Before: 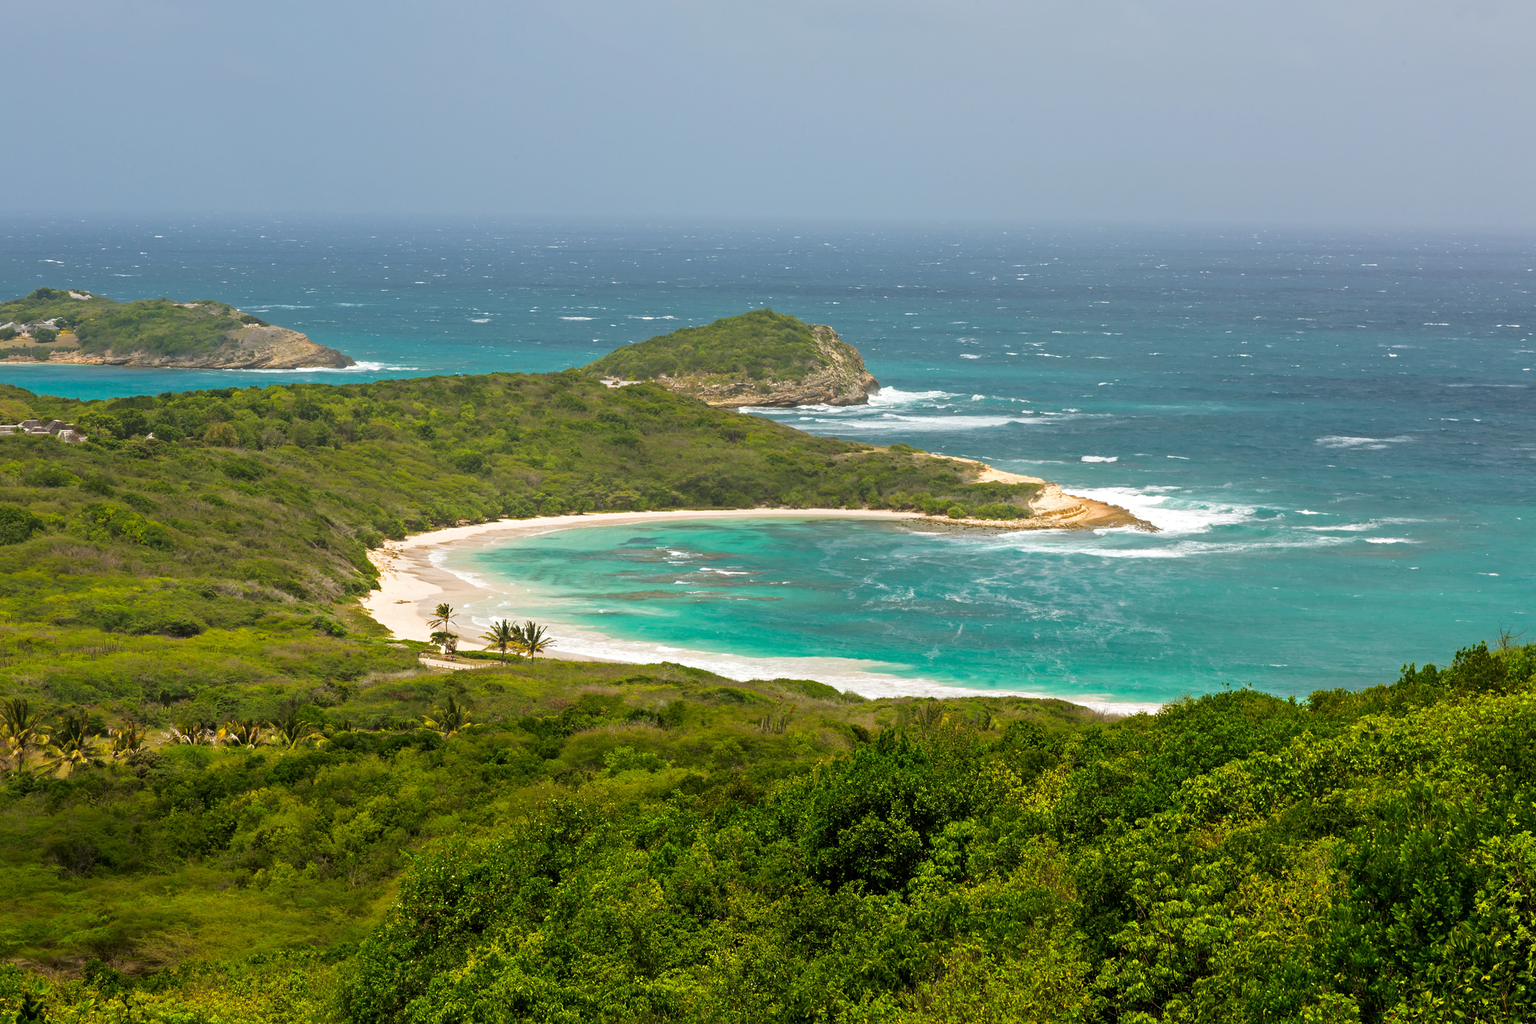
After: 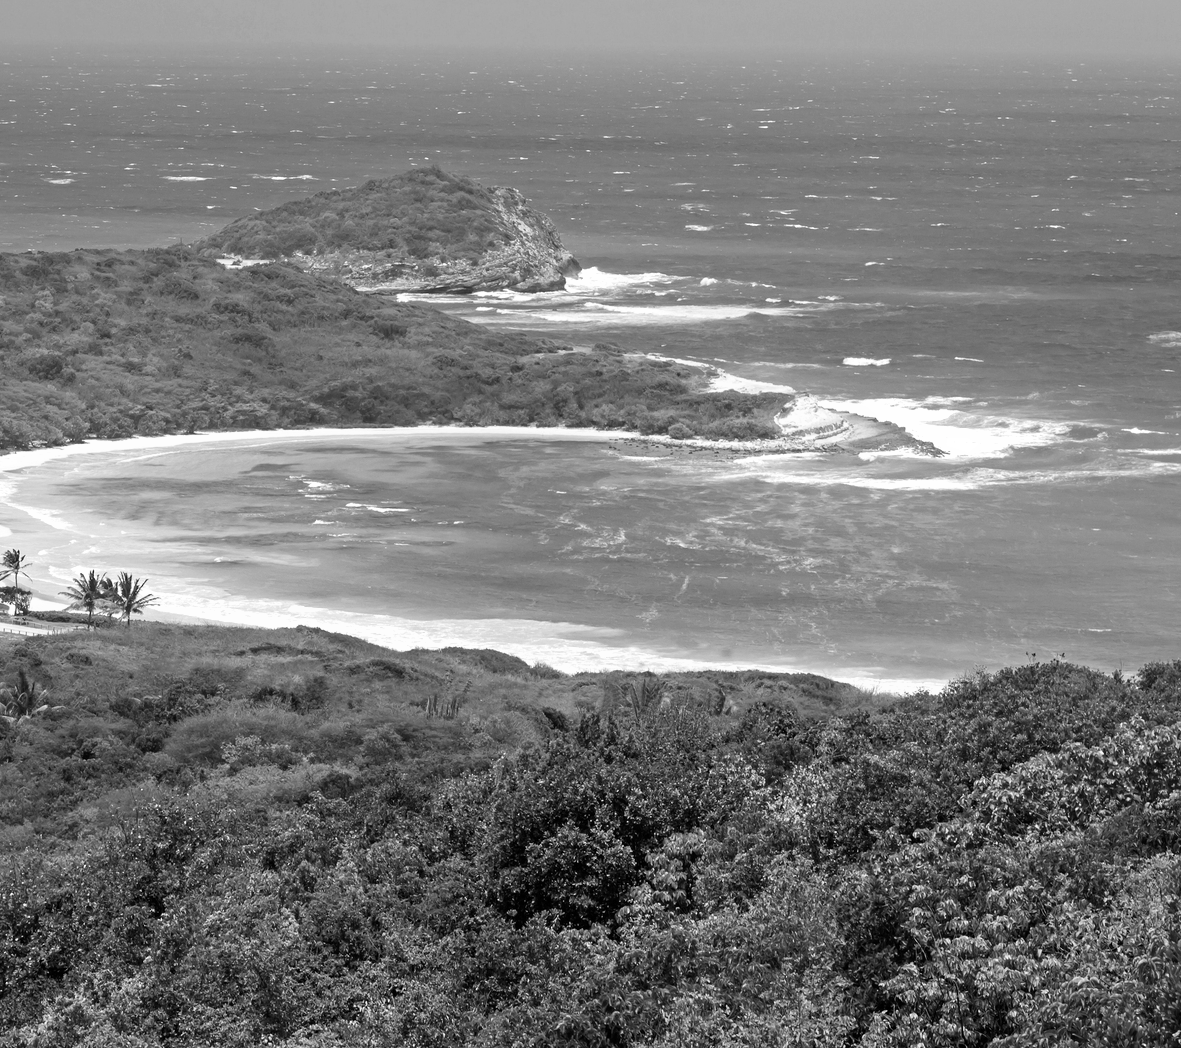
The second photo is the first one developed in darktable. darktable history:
white balance: emerald 1
monochrome: on, module defaults
velvia: strength 45%
crop and rotate: left 28.256%, top 17.734%, right 12.656%, bottom 3.573%
exposure: exposure 0.2 EV, compensate highlight preservation false
haze removal: compatibility mode true, adaptive false
